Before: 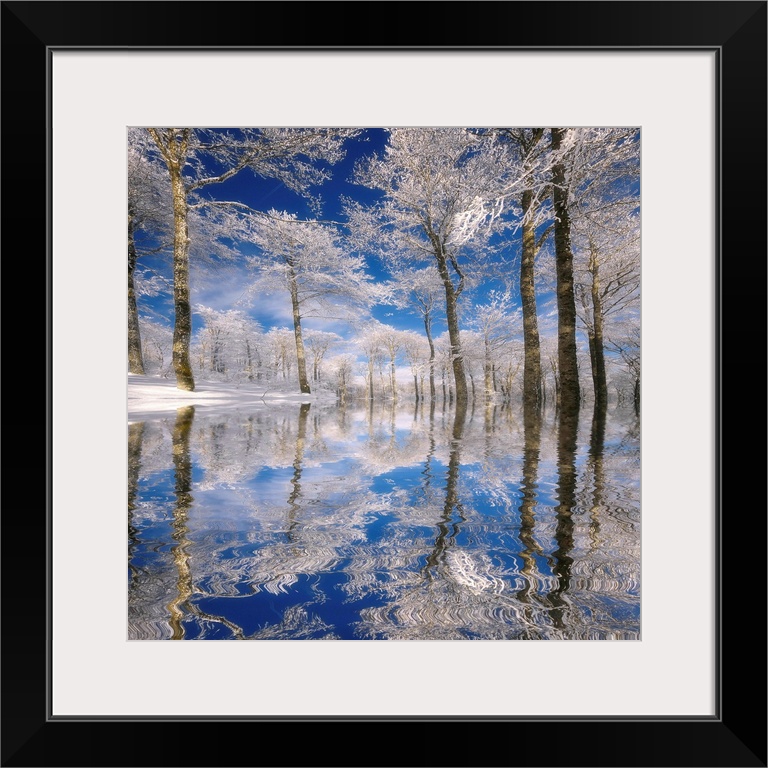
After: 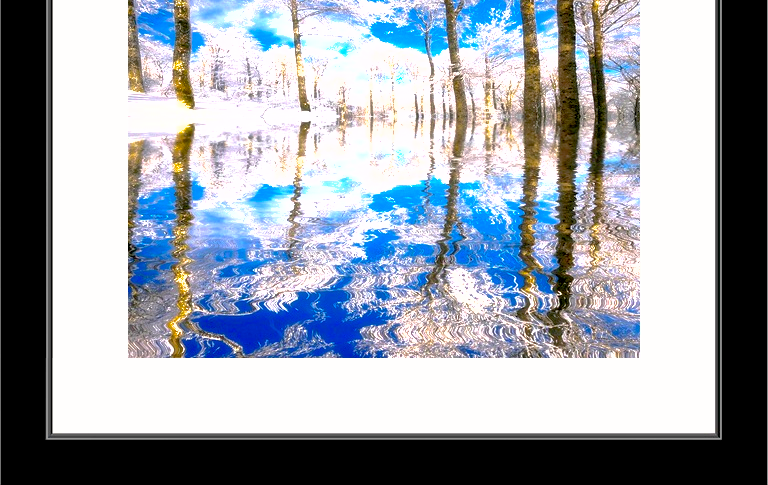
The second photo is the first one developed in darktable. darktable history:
crop and rotate: top 36.822%
color balance rgb: linear chroma grading › global chroma 15.469%, perceptual saturation grading › global saturation 25.8%, perceptual brilliance grading › highlights 12.816%, perceptual brilliance grading › mid-tones 7.693%, perceptual brilliance grading › shadows -17.807%, global vibrance 20.439%
exposure: black level correction 0.008, exposure 0.968 EV, compensate exposure bias true, compensate highlight preservation false
shadows and highlights: on, module defaults
